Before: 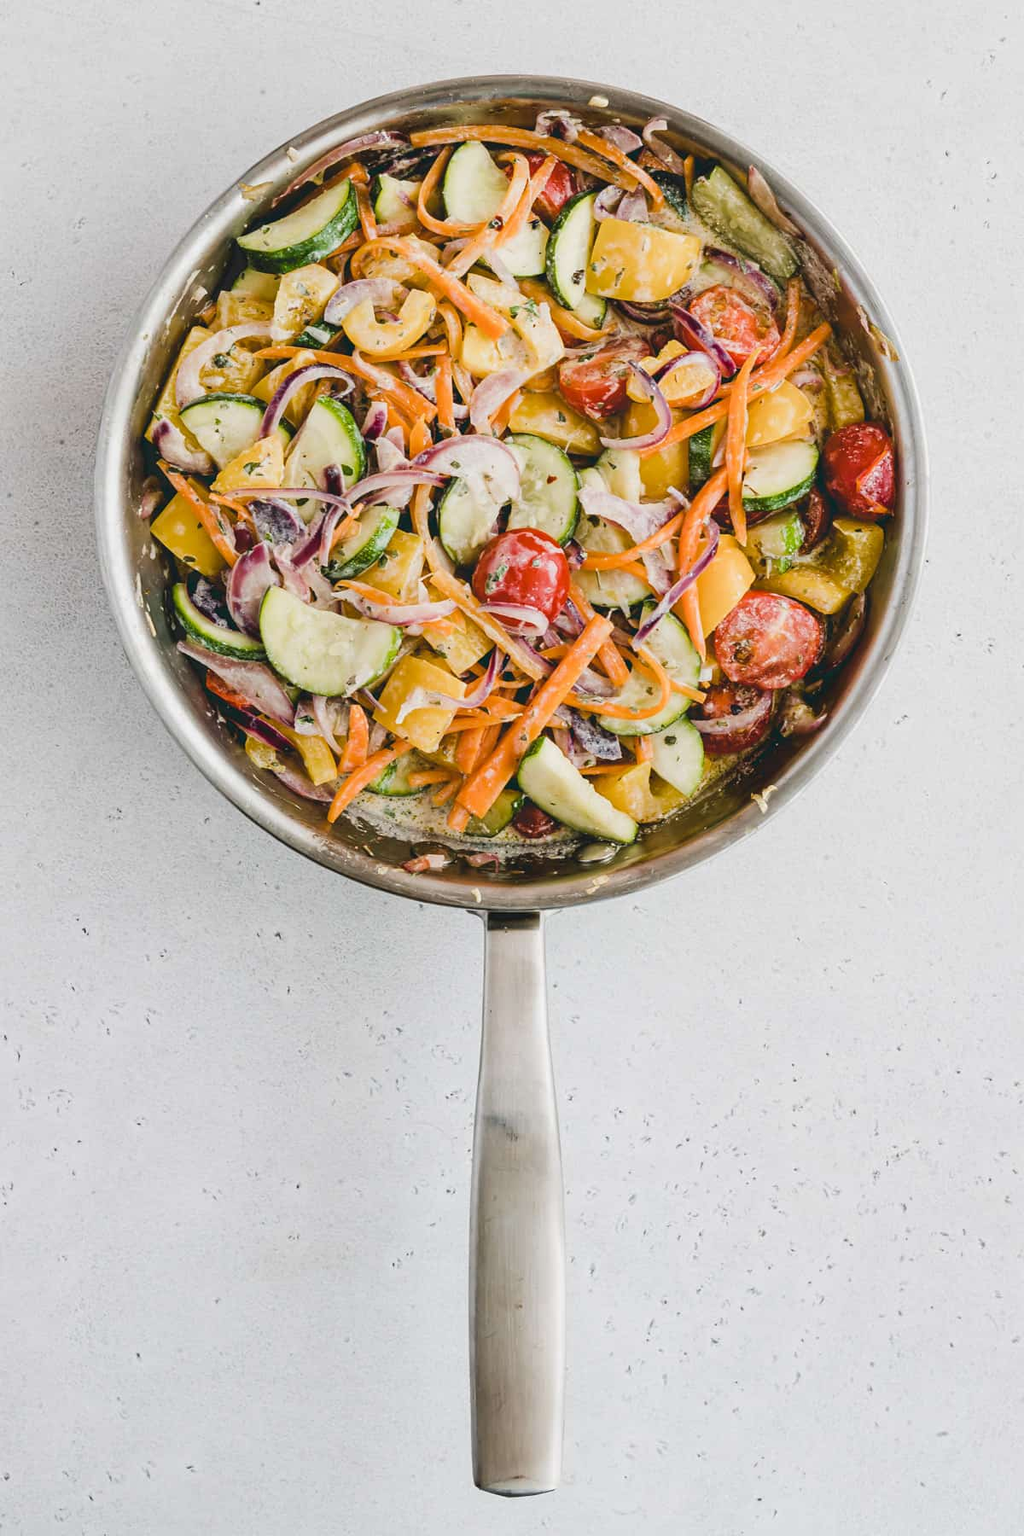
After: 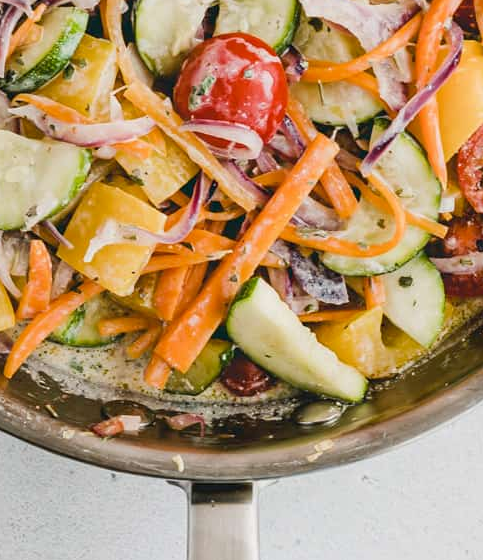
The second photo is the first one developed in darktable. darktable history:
exposure: black level correction 0.002, compensate exposure bias true, compensate highlight preservation false
crop: left 31.725%, top 32.592%, right 27.786%, bottom 35.448%
